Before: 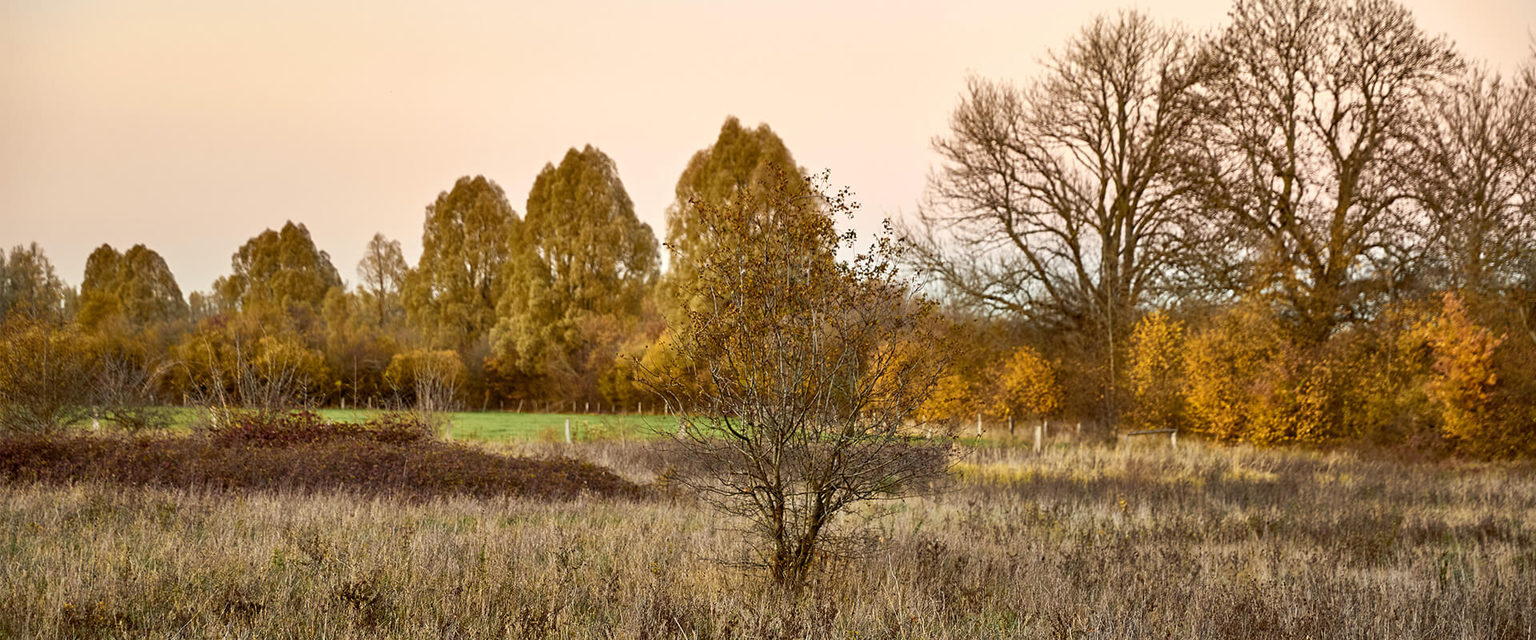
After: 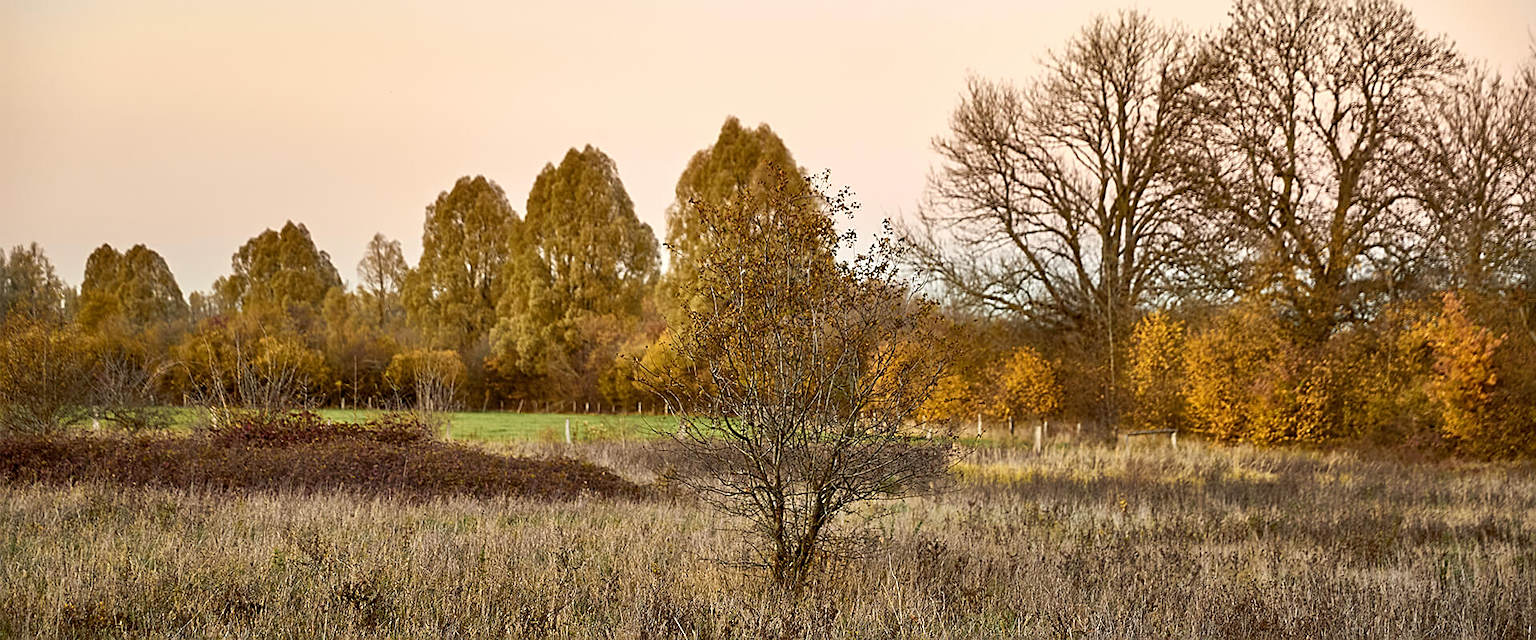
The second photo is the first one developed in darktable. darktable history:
color zones: curves: ch2 [(0, 0.5) (0.143, 0.5) (0.286, 0.489) (0.415, 0.421) (0.571, 0.5) (0.714, 0.5) (0.857, 0.5) (1, 0.5)]
sharpen: on, module defaults
